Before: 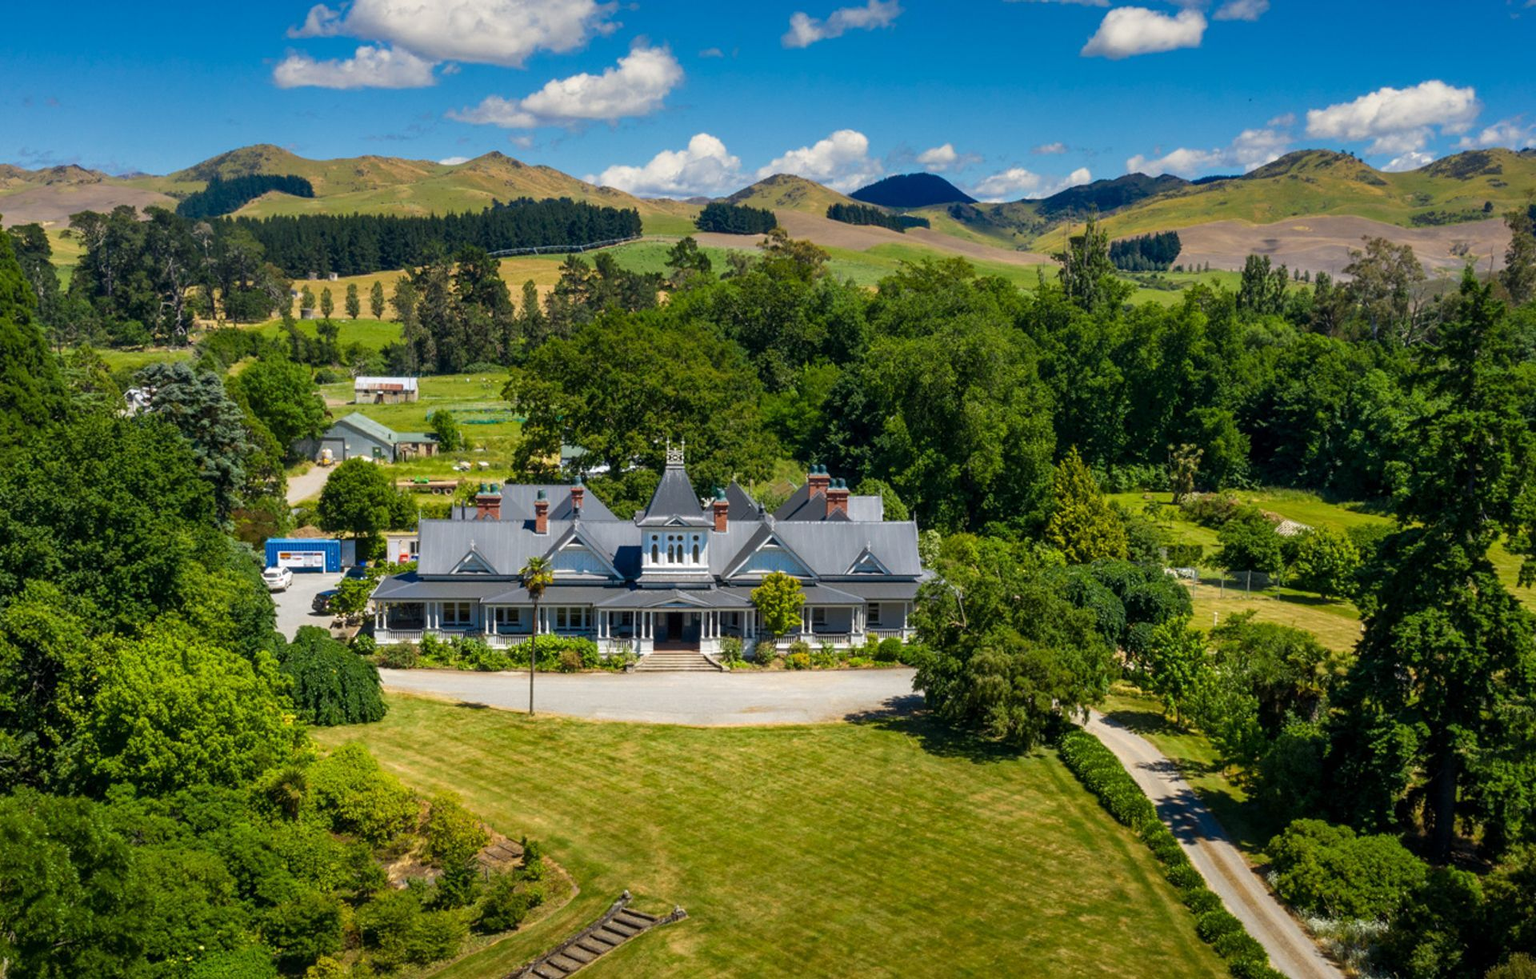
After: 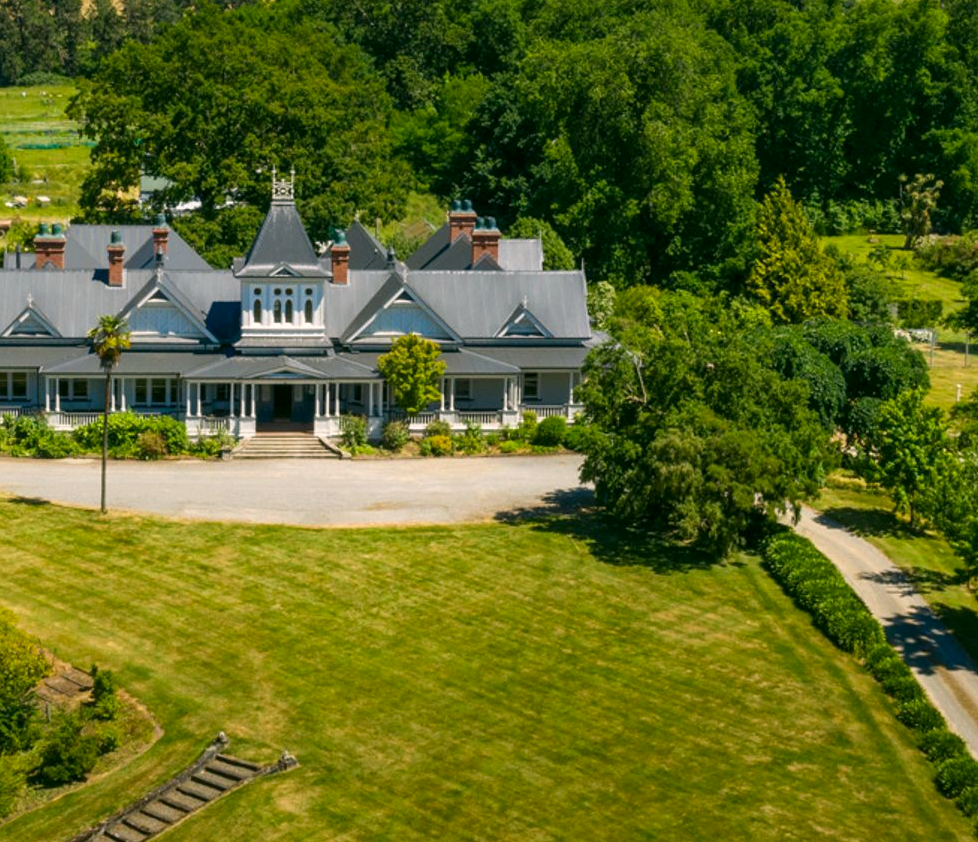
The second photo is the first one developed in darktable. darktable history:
fill light: on, module defaults
crop and rotate: left 29.237%, top 31.152%, right 19.807%
color correction: highlights a* 4.02, highlights b* 4.98, shadows a* -7.55, shadows b* 4.98
